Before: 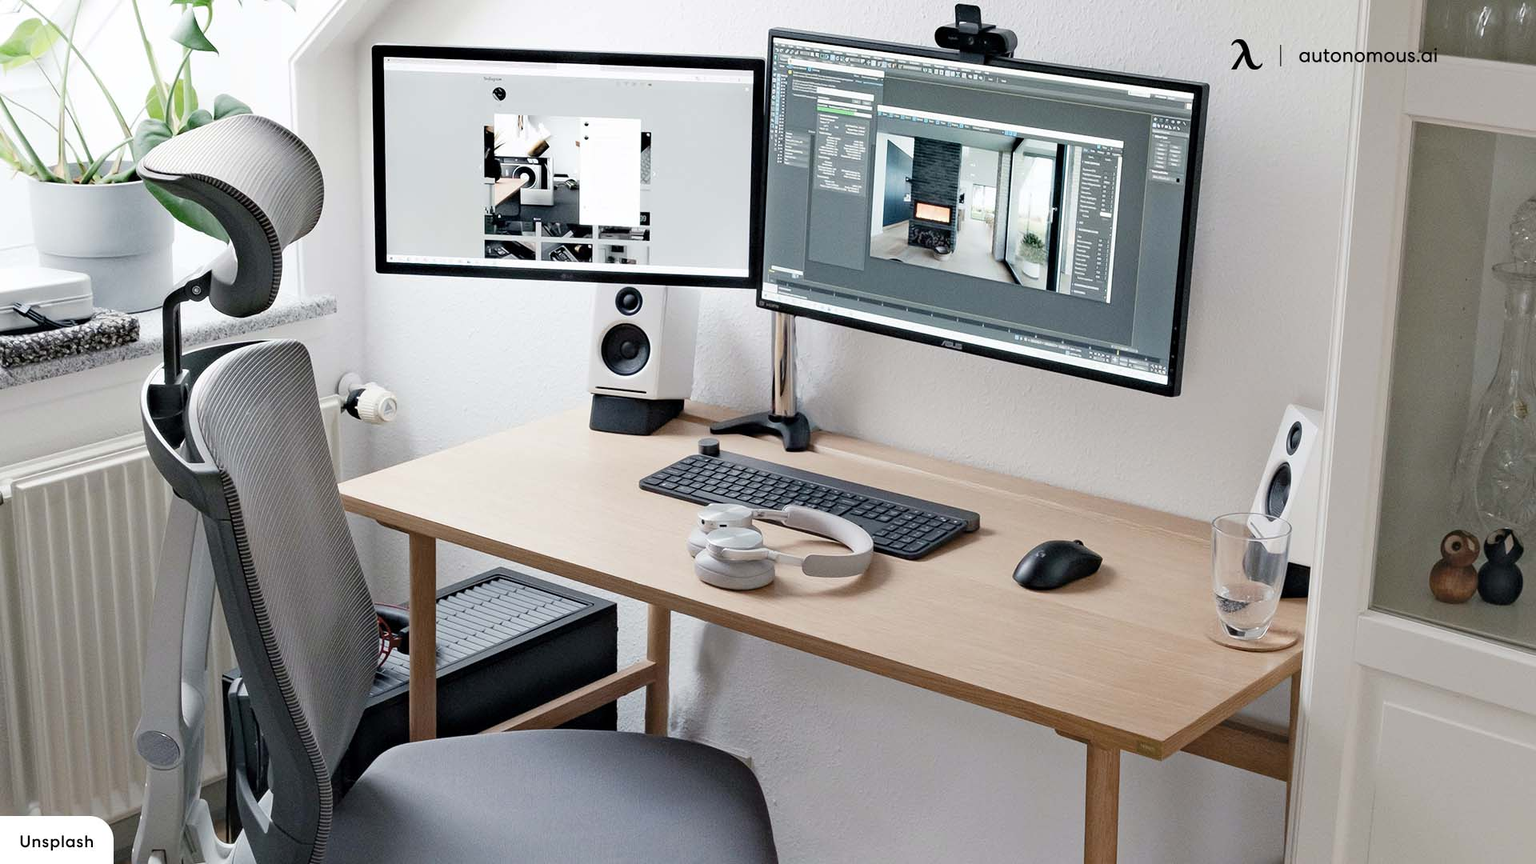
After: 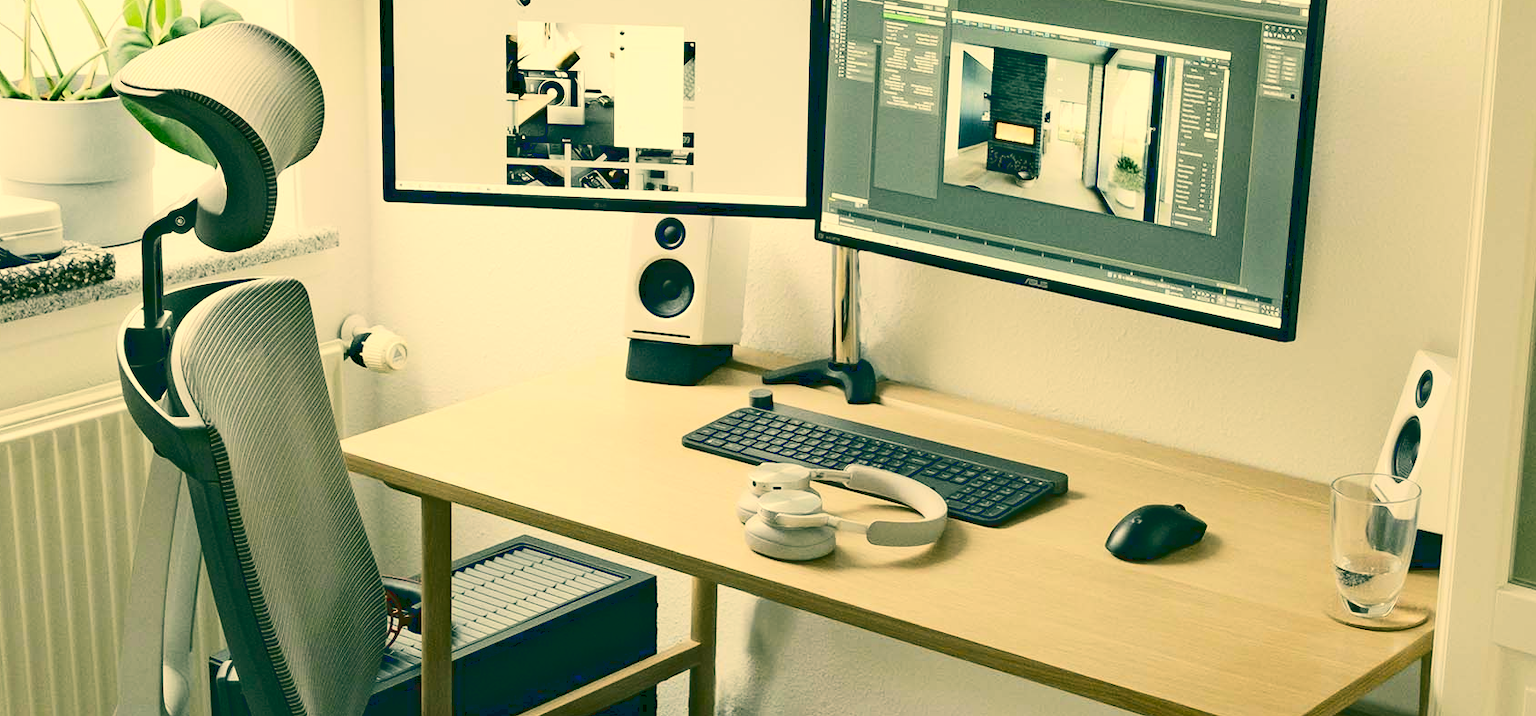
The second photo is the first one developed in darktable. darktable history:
color correction: highlights a* 5.68, highlights b* 33.26, shadows a* -26.11, shadows b* 4.04
tone curve: curves: ch0 [(0, 0) (0.003, 0.117) (0.011, 0.118) (0.025, 0.123) (0.044, 0.13) (0.069, 0.137) (0.1, 0.149) (0.136, 0.157) (0.177, 0.184) (0.224, 0.217) (0.277, 0.257) (0.335, 0.324) (0.399, 0.406) (0.468, 0.511) (0.543, 0.609) (0.623, 0.712) (0.709, 0.8) (0.801, 0.877) (0.898, 0.938) (1, 1)], color space Lab, linked channels, preserve colors none
crop and rotate: left 2.449%, top 11.057%, right 9.287%, bottom 15.755%
